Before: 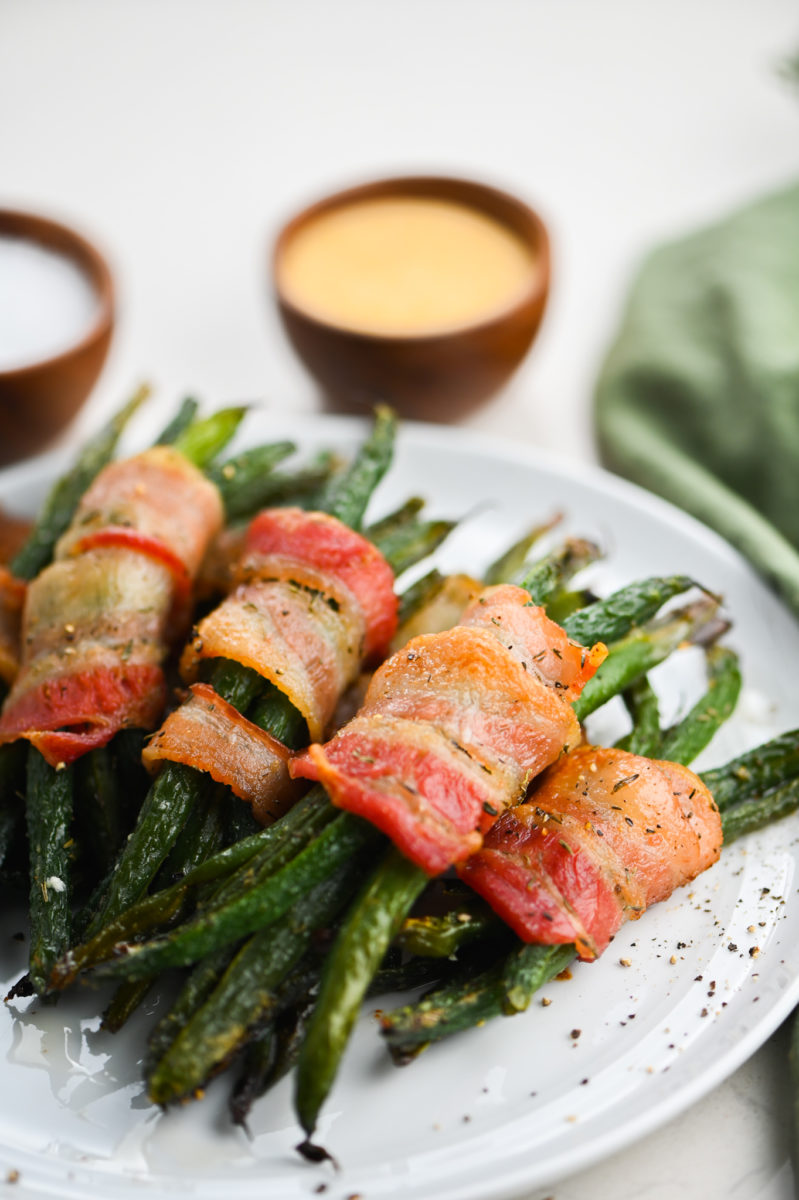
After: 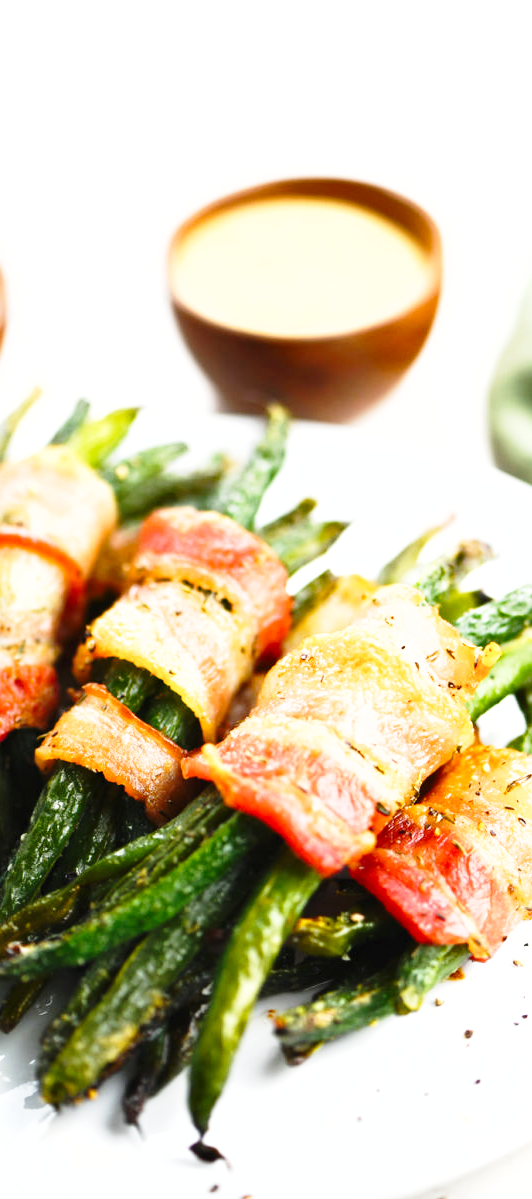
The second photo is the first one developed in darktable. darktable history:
crop and rotate: left 13.409%, right 19.924%
base curve: curves: ch0 [(0, 0) (0.028, 0.03) (0.121, 0.232) (0.46, 0.748) (0.859, 0.968) (1, 1)], preserve colors none
exposure: exposure 0.785 EV, compensate highlight preservation false
tone equalizer: on, module defaults
shadows and highlights: shadows 29.32, highlights -29.32, low approximation 0.01, soften with gaussian
color balance rgb: on, module defaults
